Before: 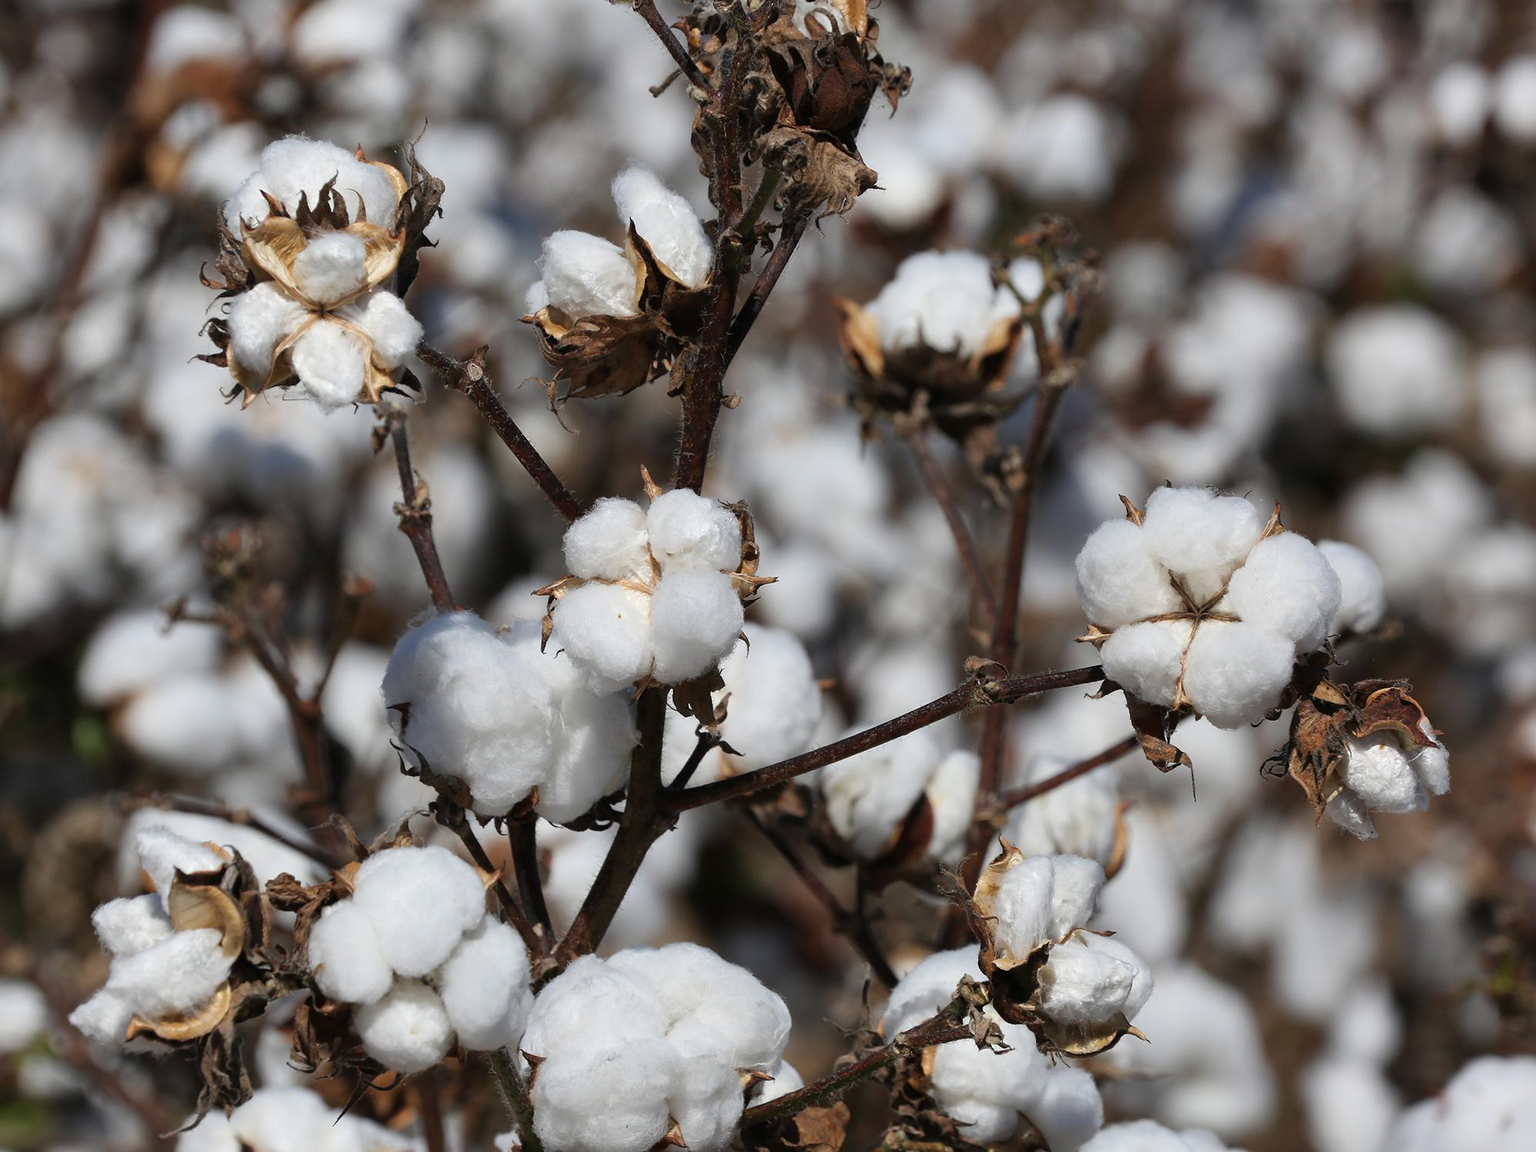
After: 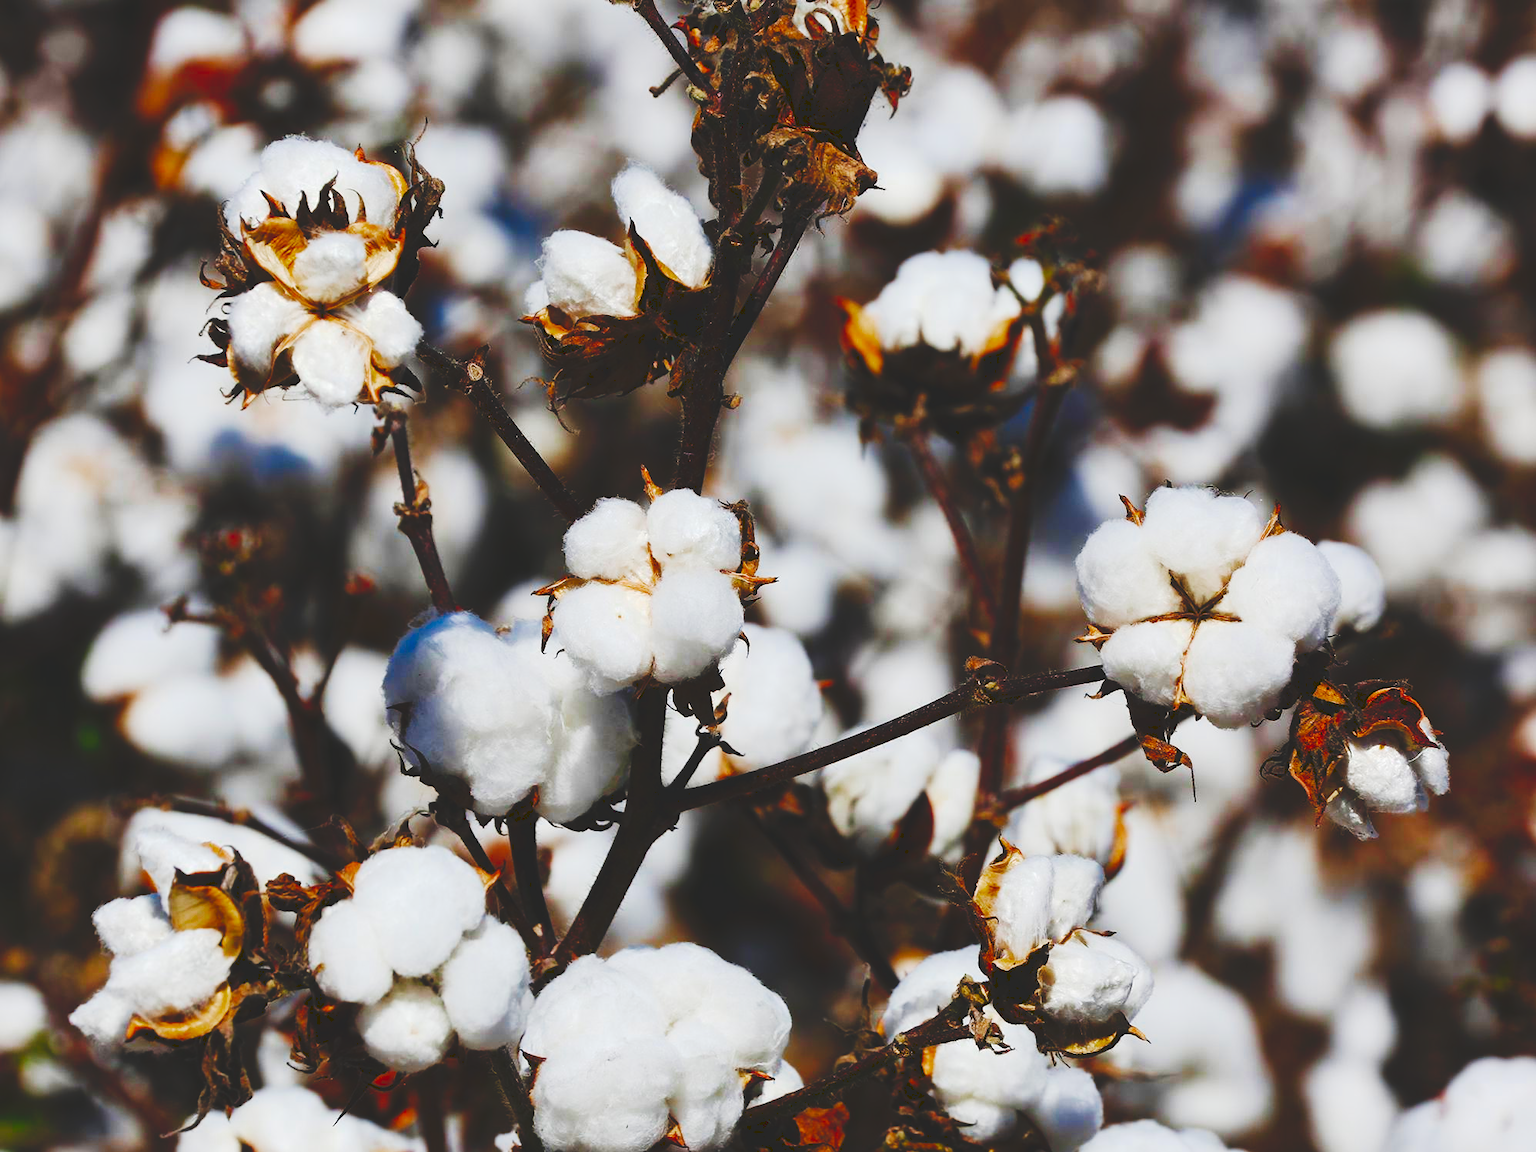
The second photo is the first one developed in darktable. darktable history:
color zones: curves: ch0 [(0, 0.425) (0.143, 0.422) (0.286, 0.42) (0.429, 0.419) (0.571, 0.419) (0.714, 0.42) (0.857, 0.422) (1, 0.425)]; ch1 [(0, 0.666) (0.143, 0.669) (0.286, 0.671) (0.429, 0.67) (0.571, 0.67) (0.714, 0.67) (0.857, 0.67) (1, 0.666)]
tone curve: curves: ch0 [(0, 0) (0.003, 0.145) (0.011, 0.15) (0.025, 0.15) (0.044, 0.156) (0.069, 0.161) (0.1, 0.169) (0.136, 0.175) (0.177, 0.184) (0.224, 0.196) (0.277, 0.234) (0.335, 0.291) (0.399, 0.391) (0.468, 0.505) (0.543, 0.633) (0.623, 0.742) (0.709, 0.826) (0.801, 0.882) (0.898, 0.93) (1, 1)], preserve colors none
contrast brightness saturation: contrast 0.09, saturation 0.28
